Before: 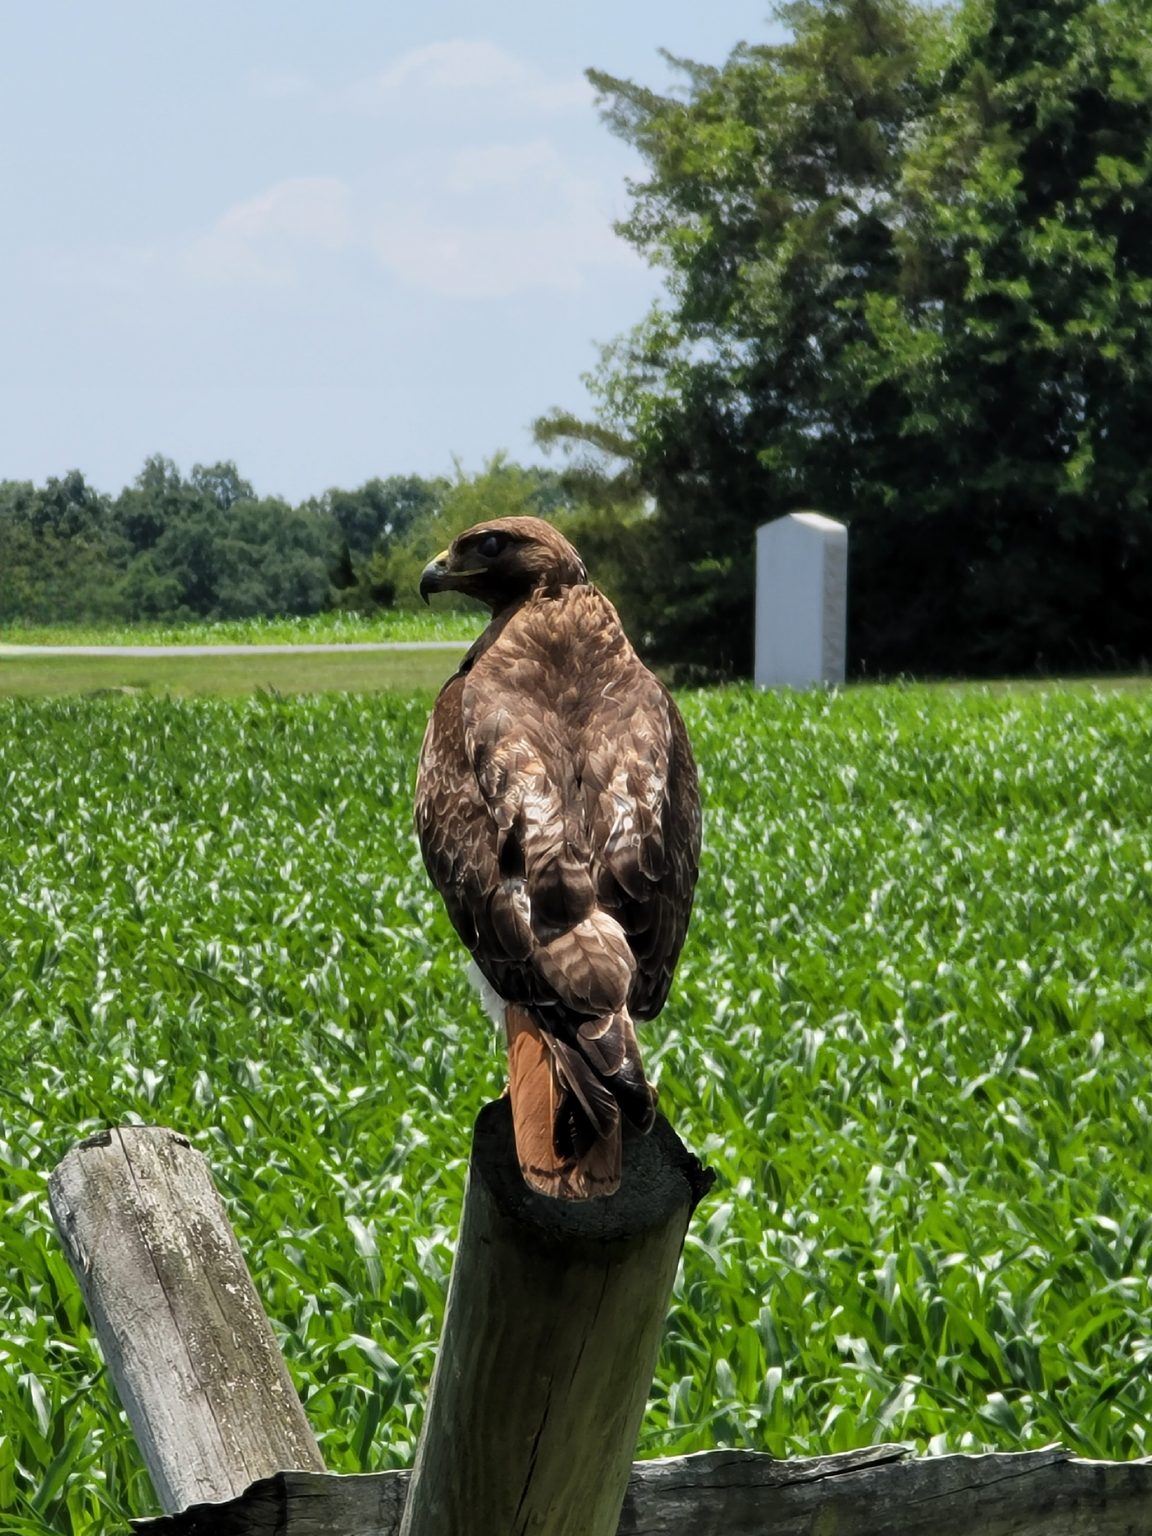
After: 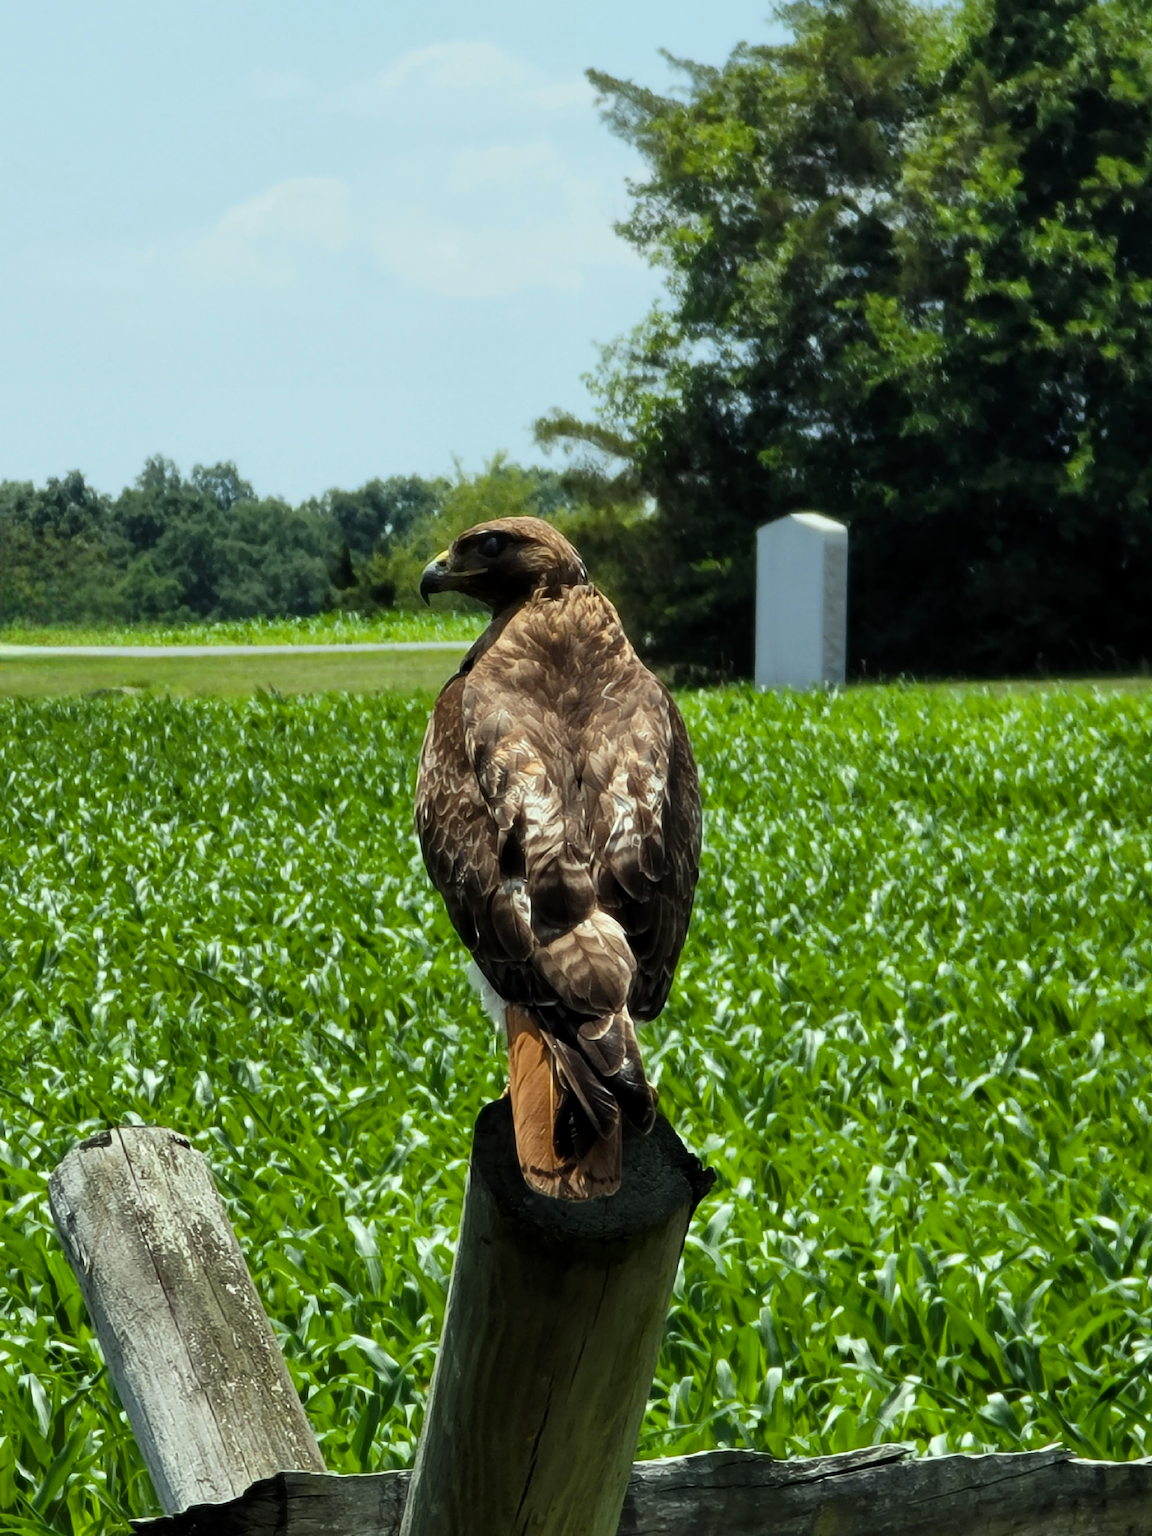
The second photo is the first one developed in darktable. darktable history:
contrast brightness saturation: contrast 0.11, saturation -0.17
color balance rgb: perceptual saturation grading › global saturation 20%, global vibrance 20%
color correction: highlights a* -8, highlights b* 3.1
